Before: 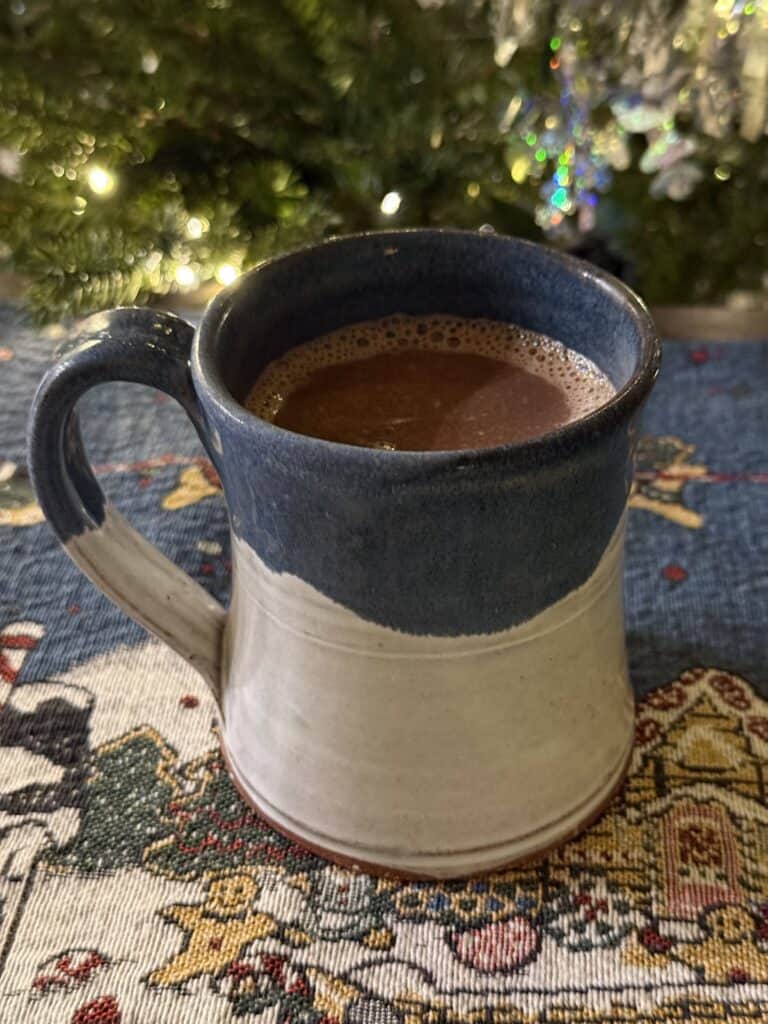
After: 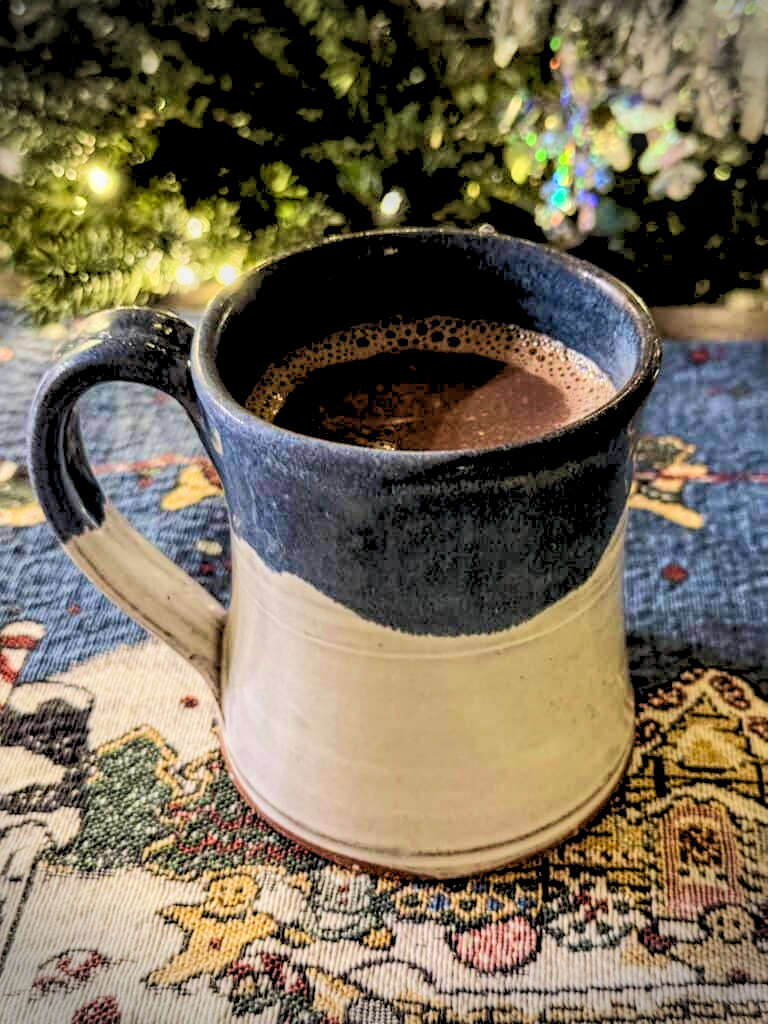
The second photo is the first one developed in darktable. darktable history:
contrast brightness saturation: contrast 0.03, brightness 0.06, saturation 0.13
rgb curve: curves: ch0 [(0, 0) (0.284, 0.292) (0.505, 0.644) (1, 1)], compensate middle gray true
vignetting: fall-off start 88.03%, fall-off radius 24.9%
exposure: black level correction 0.005, exposure 0.001 EV, compensate highlight preservation false
local contrast: highlights 61%, detail 143%, midtone range 0.428
rgb levels: preserve colors sum RGB, levels [[0.038, 0.433, 0.934], [0, 0.5, 1], [0, 0.5, 1]]
color zones: curves: ch0 [(0.068, 0.464) (0.25, 0.5) (0.48, 0.508) (0.75, 0.536) (0.886, 0.476) (0.967, 0.456)]; ch1 [(0.066, 0.456) (0.25, 0.5) (0.616, 0.508) (0.746, 0.56) (0.934, 0.444)]
velvia: on, module defaults
